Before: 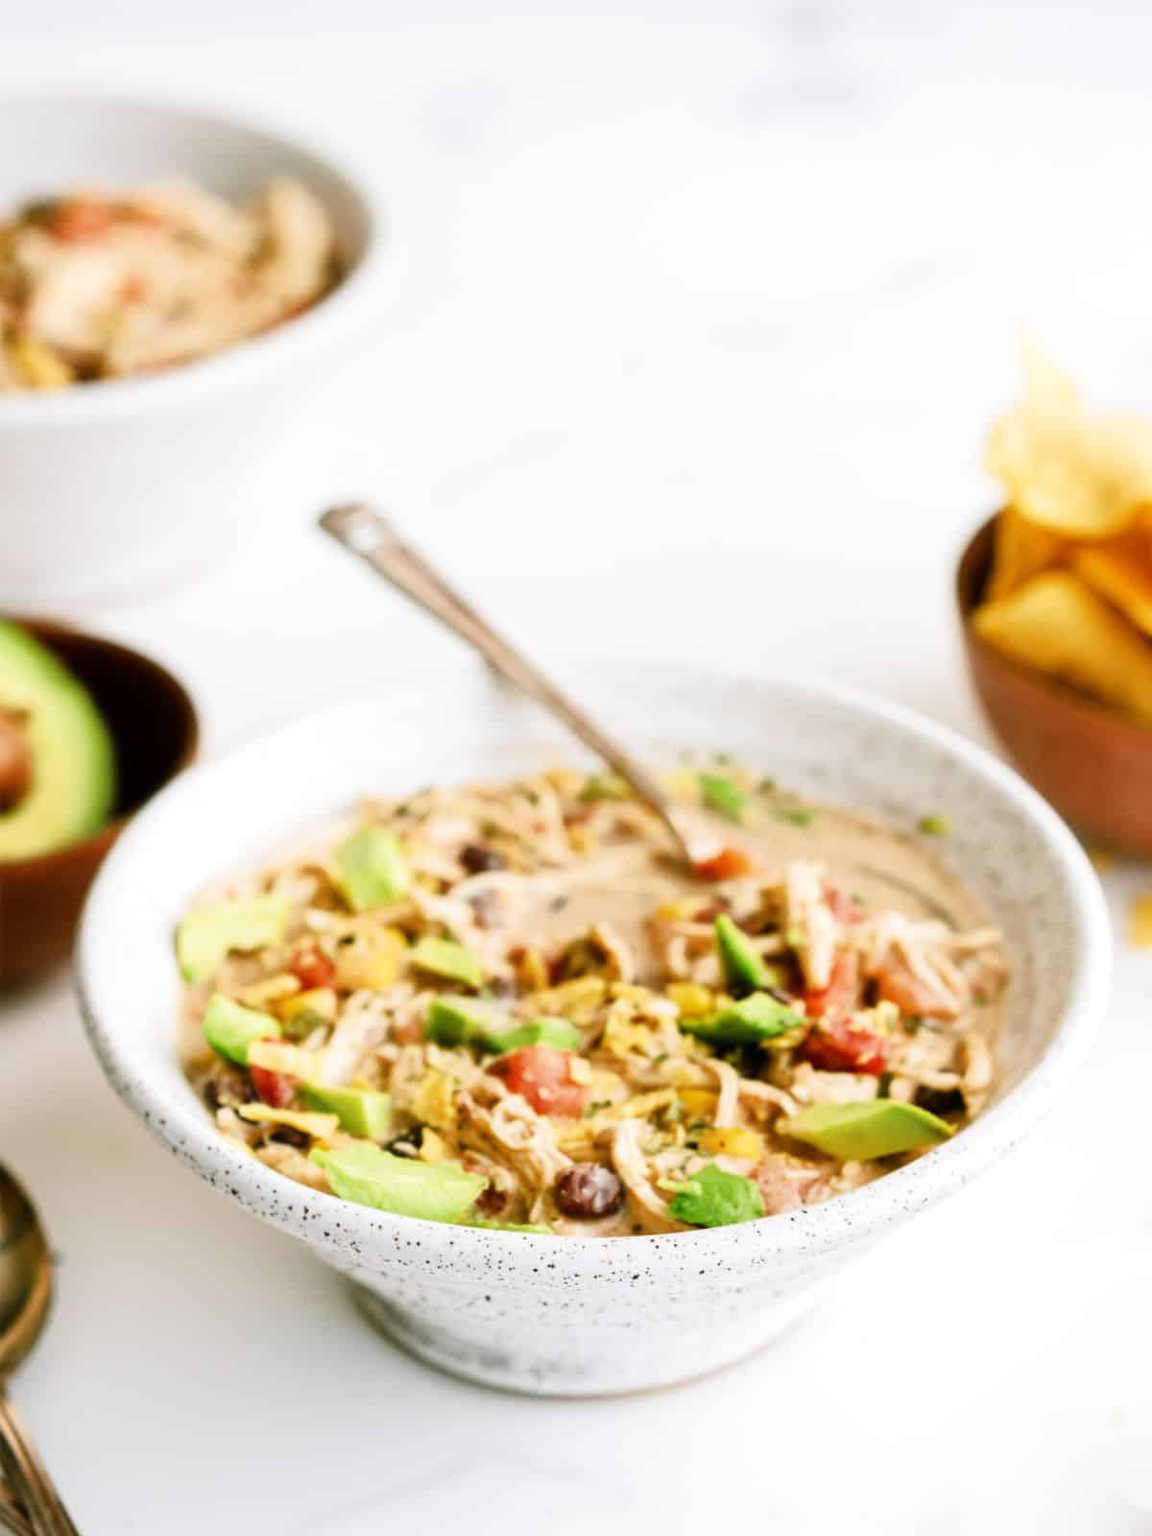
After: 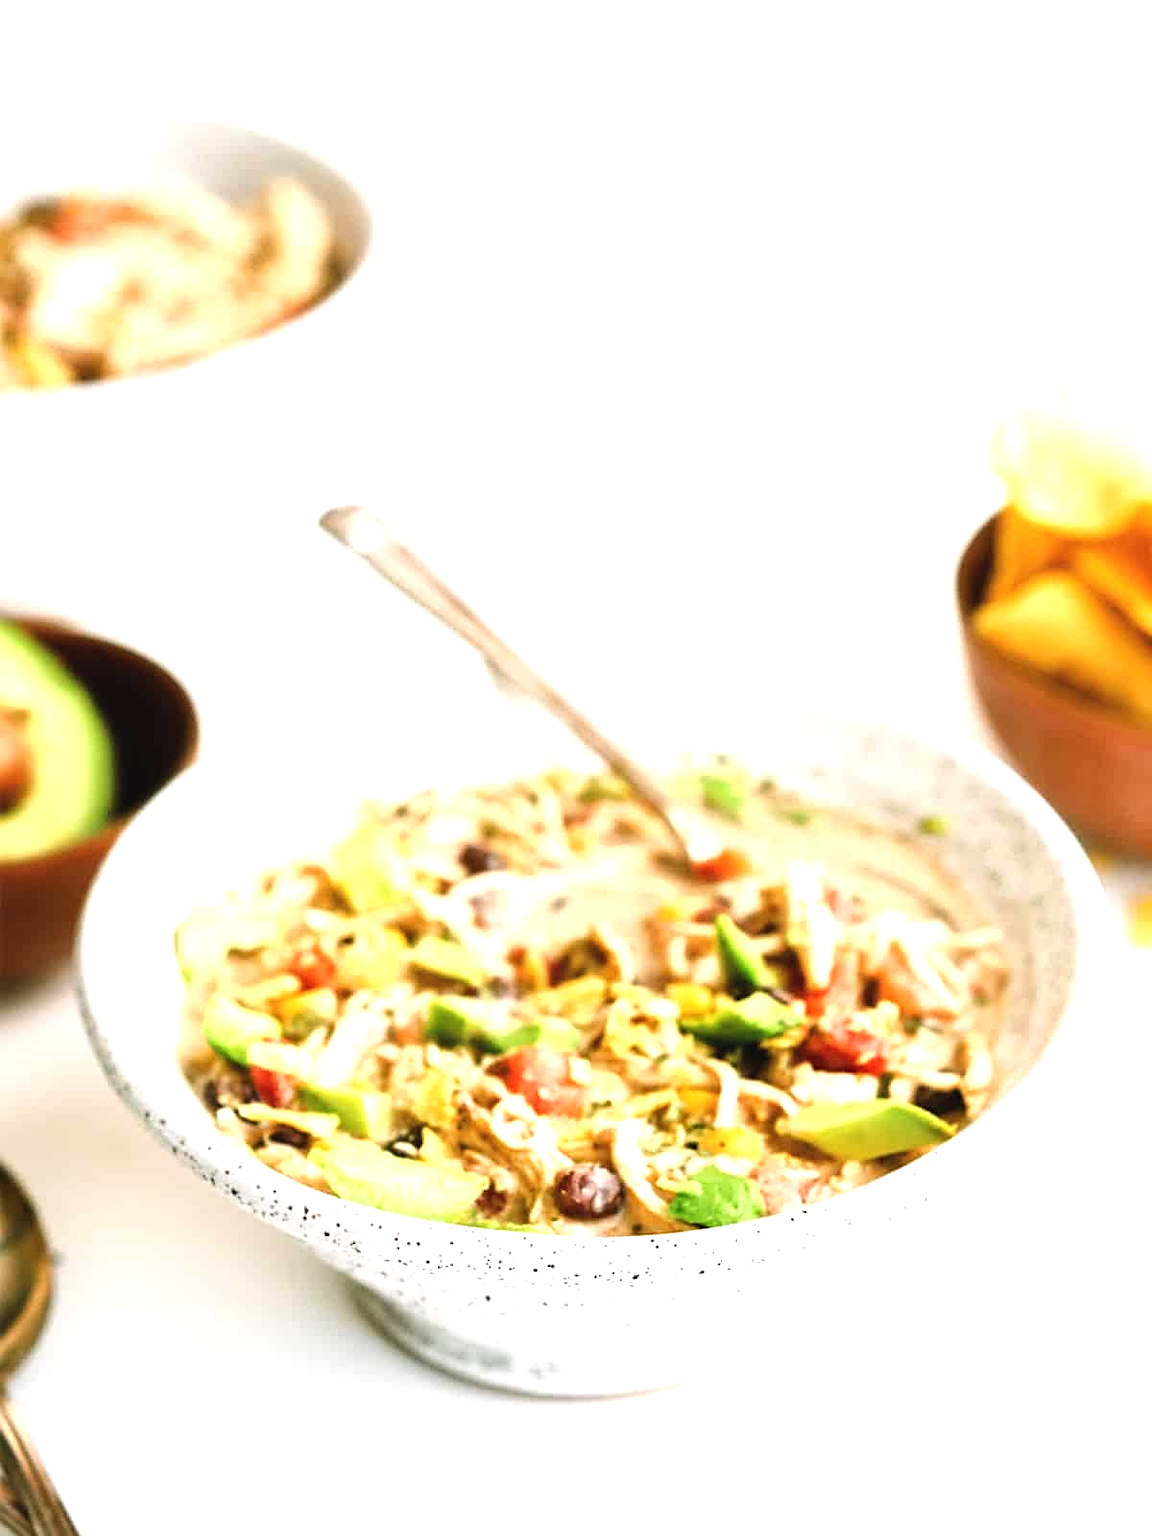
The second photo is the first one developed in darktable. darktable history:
exposure: black level correction -0.002, exposure 0.712 EV, compensate highlight preservation false
sharpen: on, module defaults
